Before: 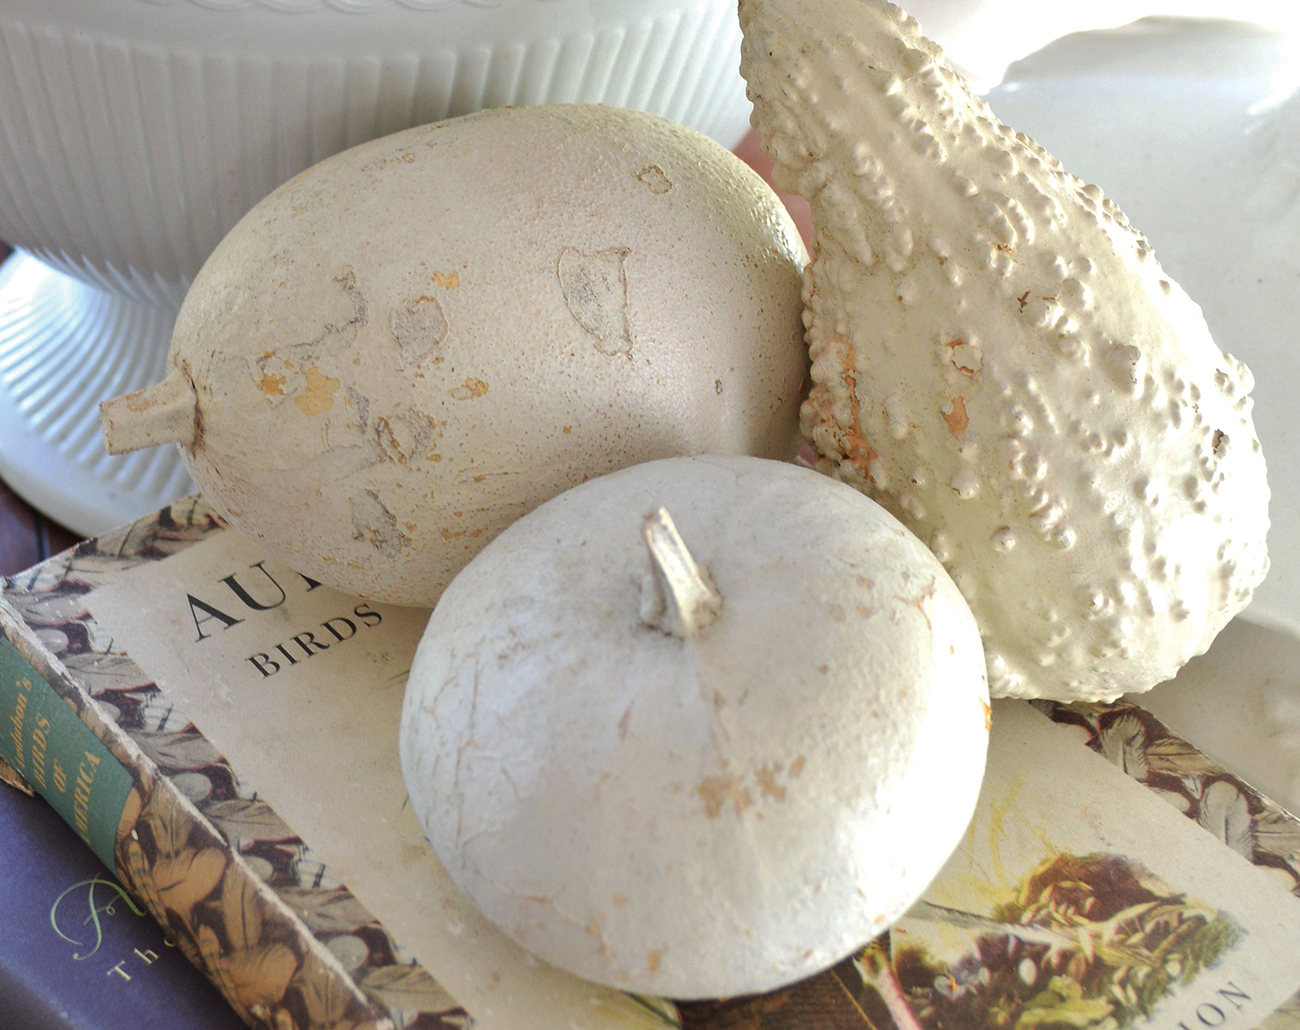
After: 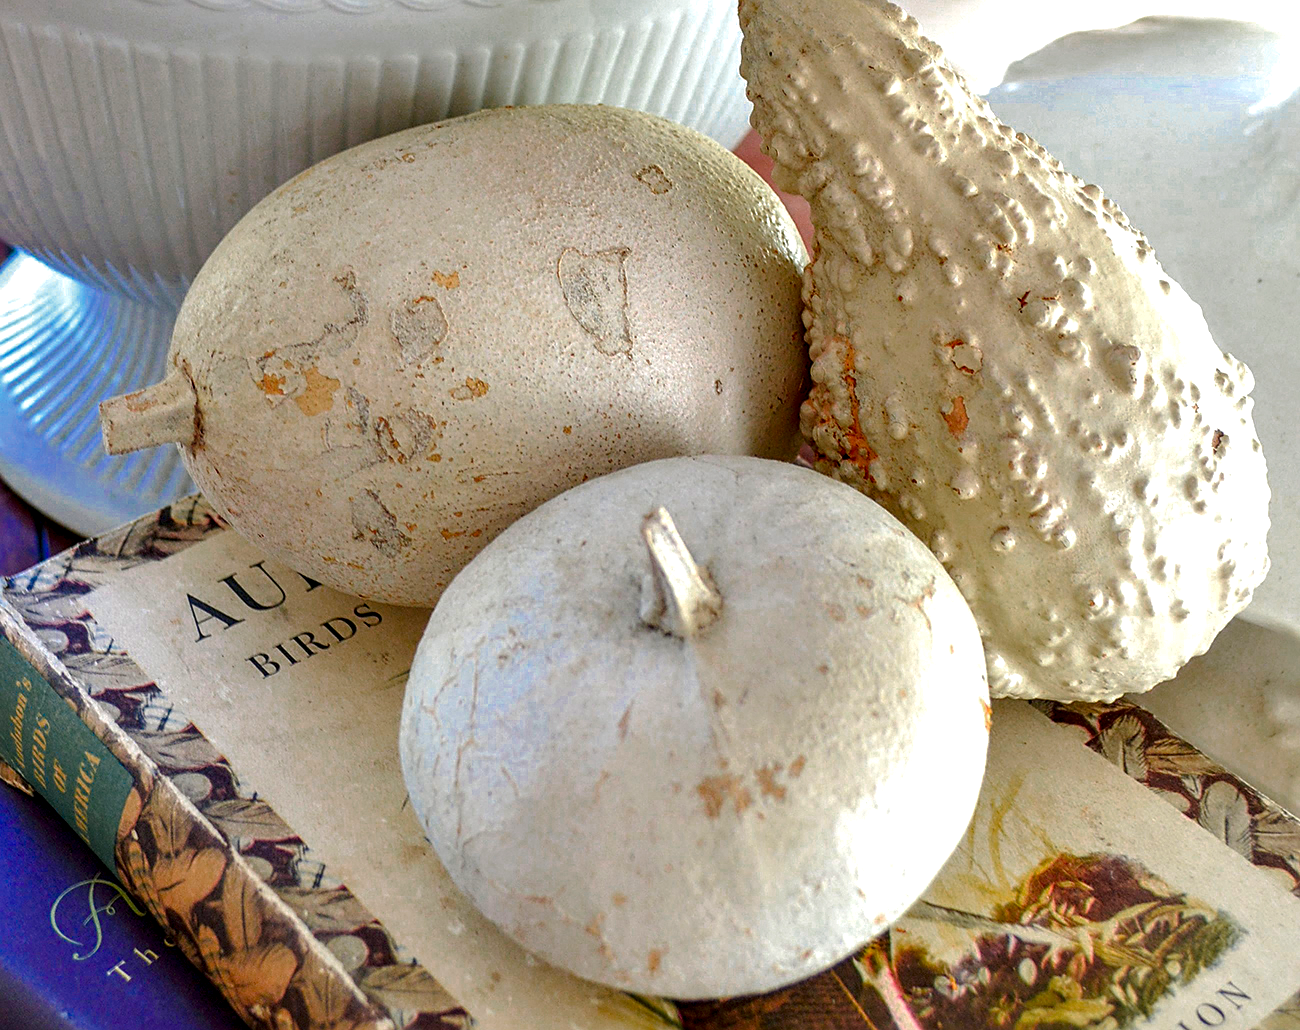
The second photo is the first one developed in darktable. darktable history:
color balance rgb: shadows lift › chroma 2.06%, shadows lift › hue 249.43°, linear chroma grading › mid-tones 7.45%, perceptual saturation grading › global saturation 20%, perceptual saturation grading › highlights -24.811%, perceptual saturation grading › shadows 26.1%, global vibrance 20%
local contrast: highlights 22%, shadows 71%, detail 170%
color zones: curves: ch0 [(0, 0.553) (0.123, 0.58) (0.23, 0.419) (0.468, 0.155) (0.605, 0.132) (0.723, 0.063) (0.833, 0.172) (0.921, 0.468)]; ch1 [(0.025, 0.645) (0.229, 0.584) (0.326, 0.551) (0.537, 0.446) (0.599, 0.911) (0.708, 1) (0.805, 0.944)]; ch2 [(0.086, 0.468) (0.254, 0.464) (0.638, 0.564) (0.702, 0.592) (0.768, 0.564)]
sharpen: on, module defaults
